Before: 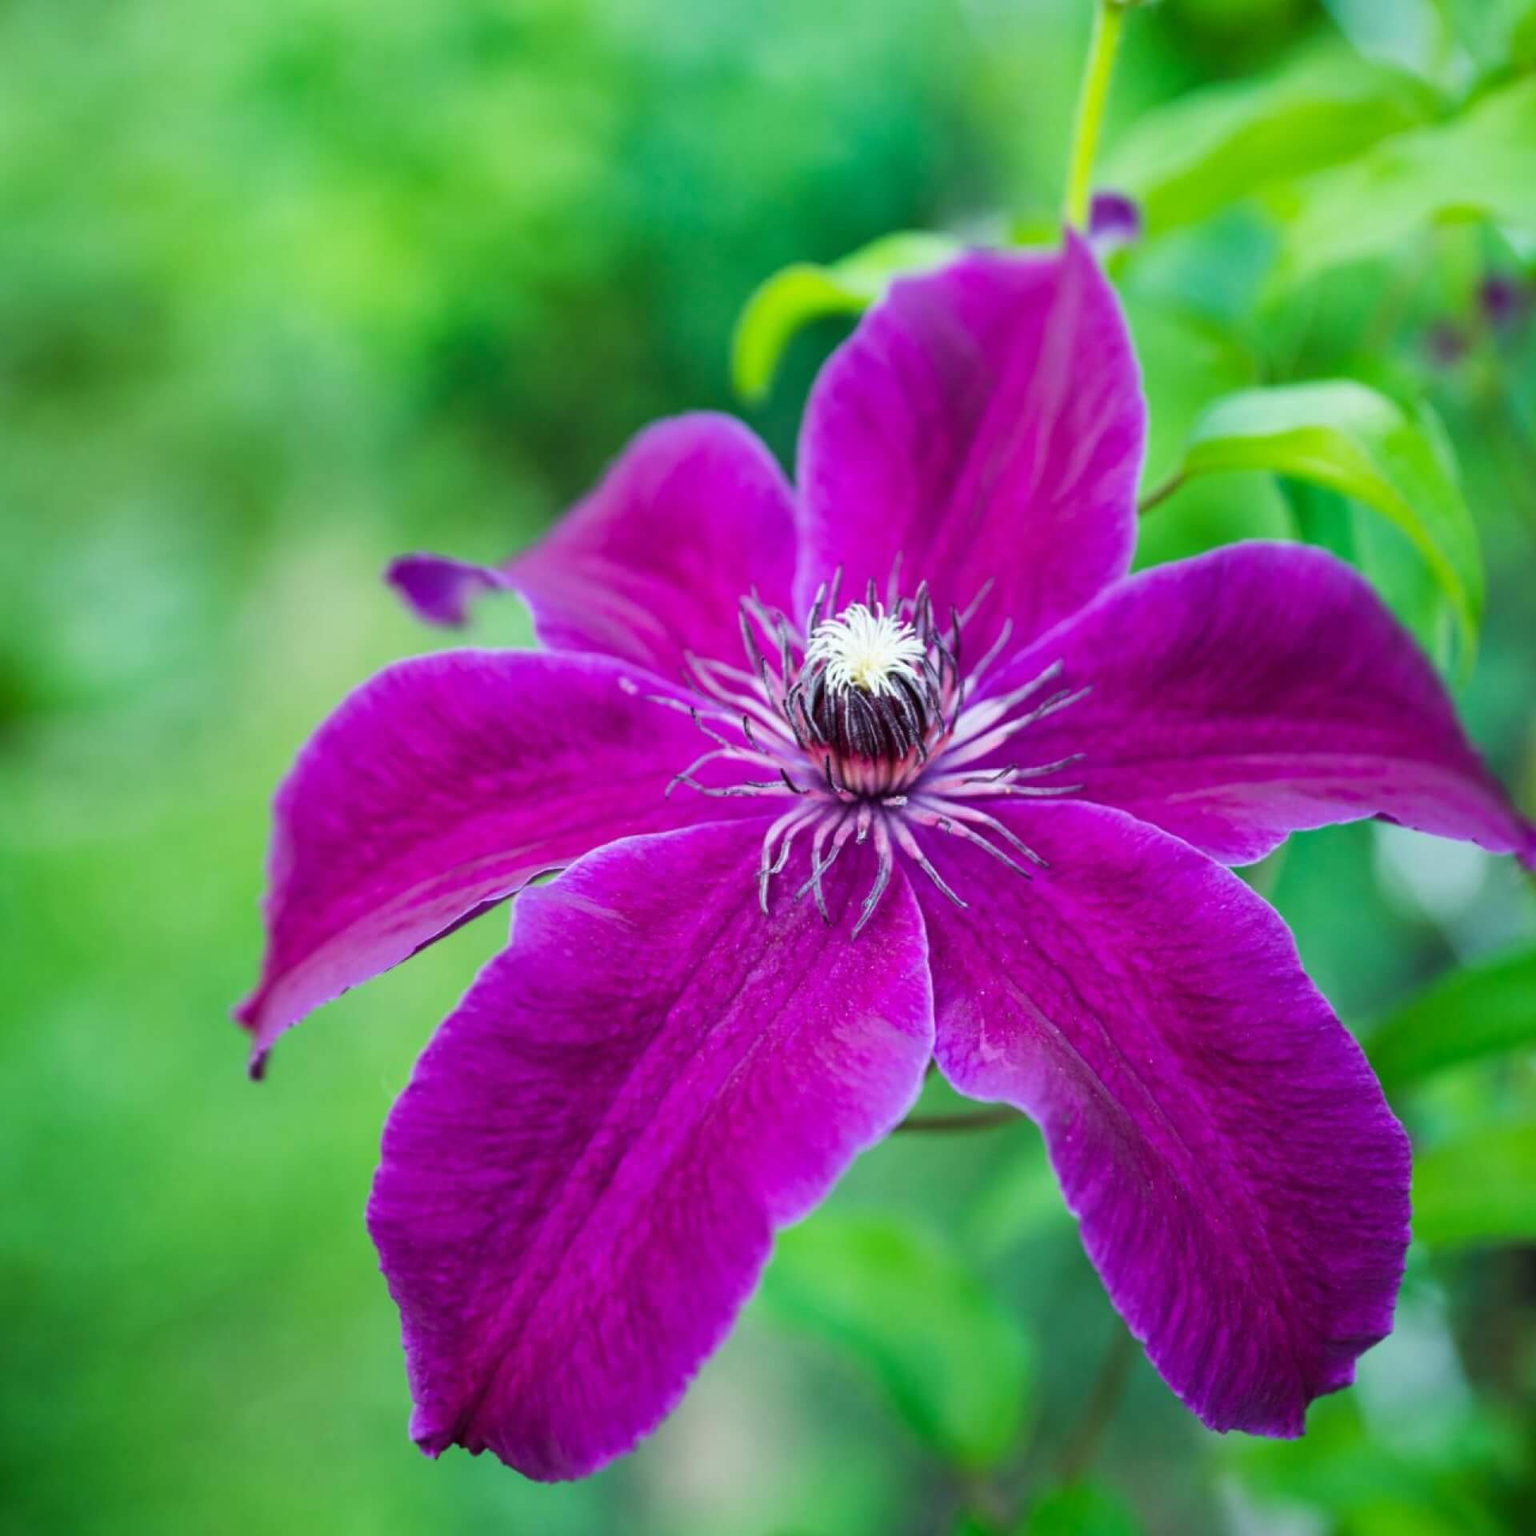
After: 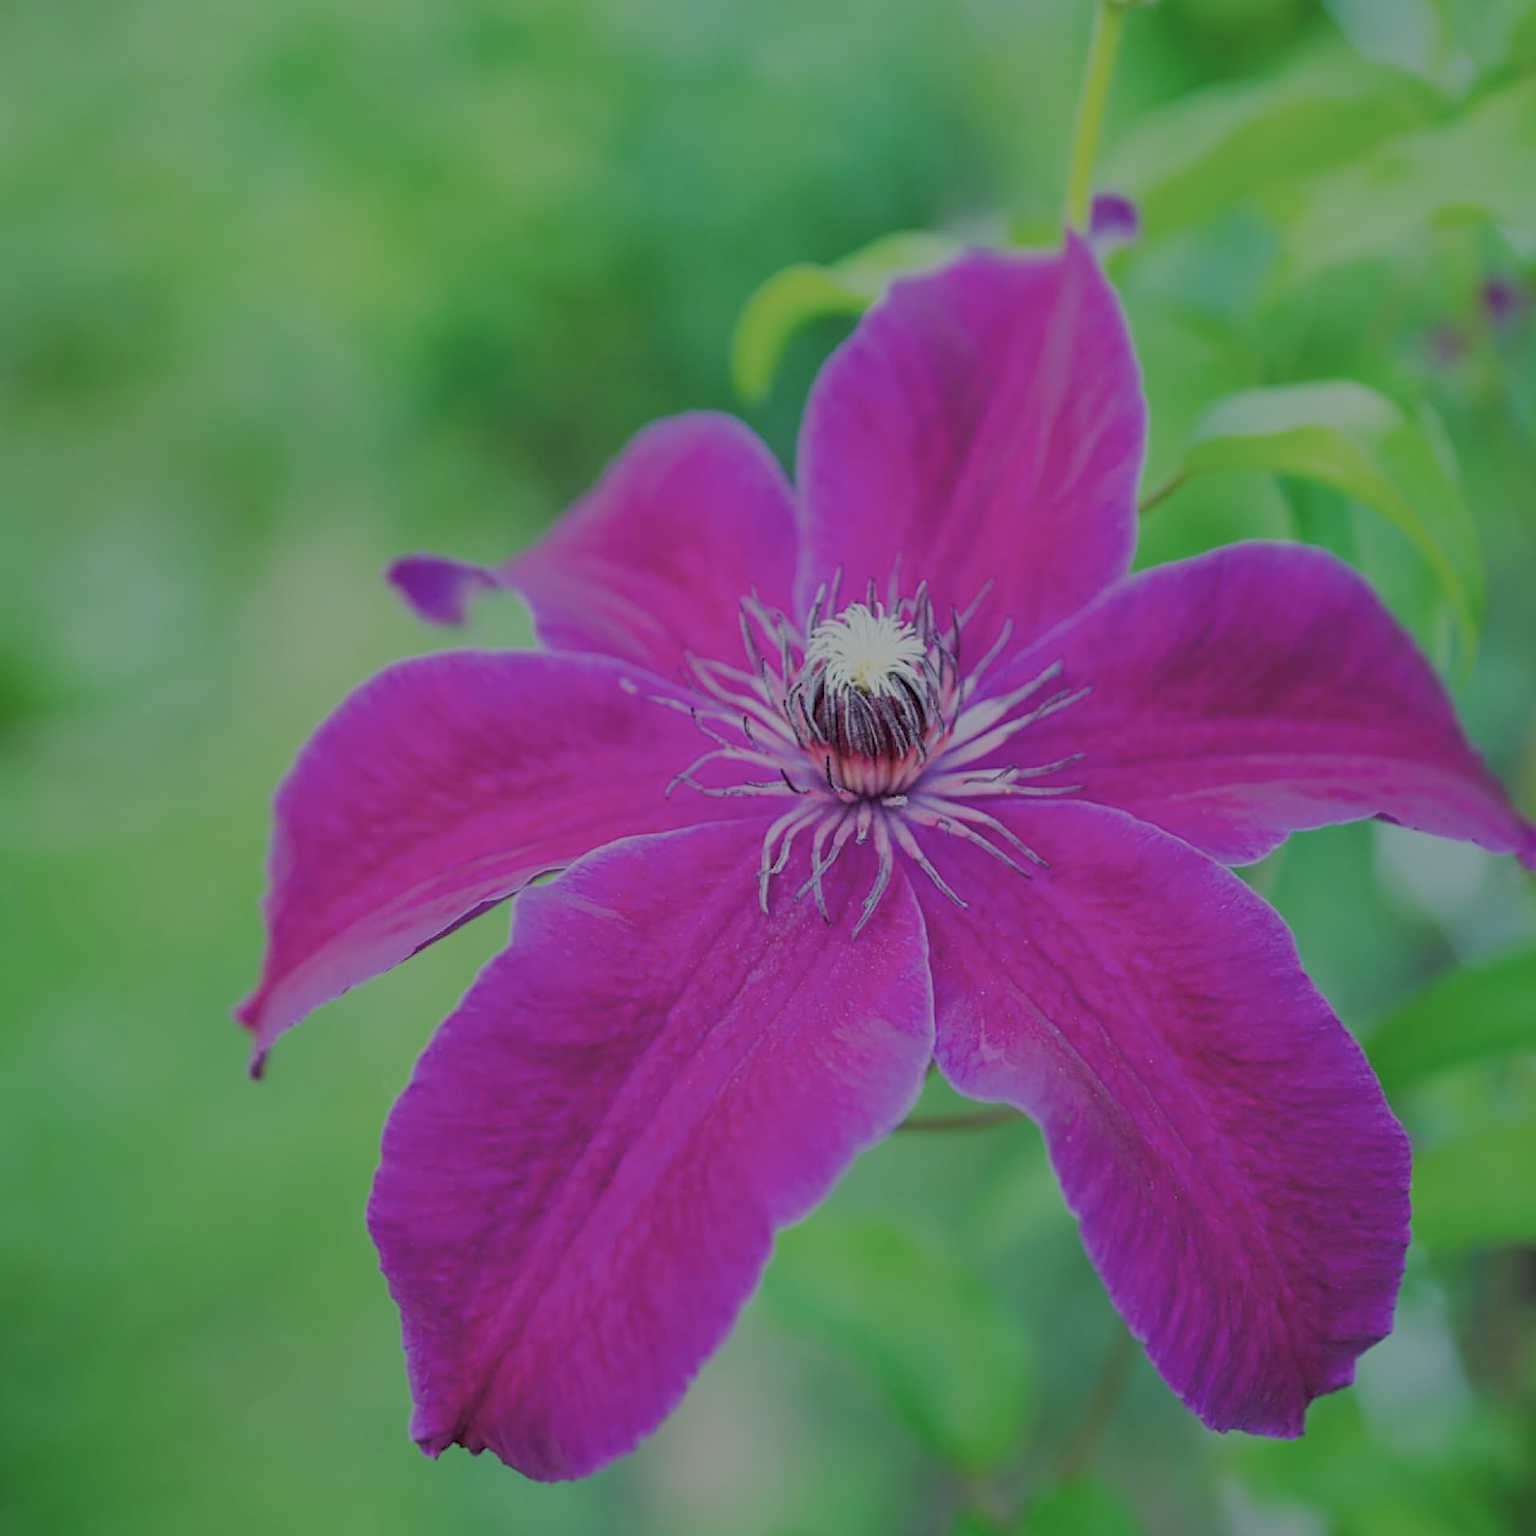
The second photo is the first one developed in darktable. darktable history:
filmic rgb: black relative exposure -15.9 EV, white relative exposure 7.94 EV, hardness 4.19, latitude 49.07%, contrast 0.503
sharpen: on, module defaults
